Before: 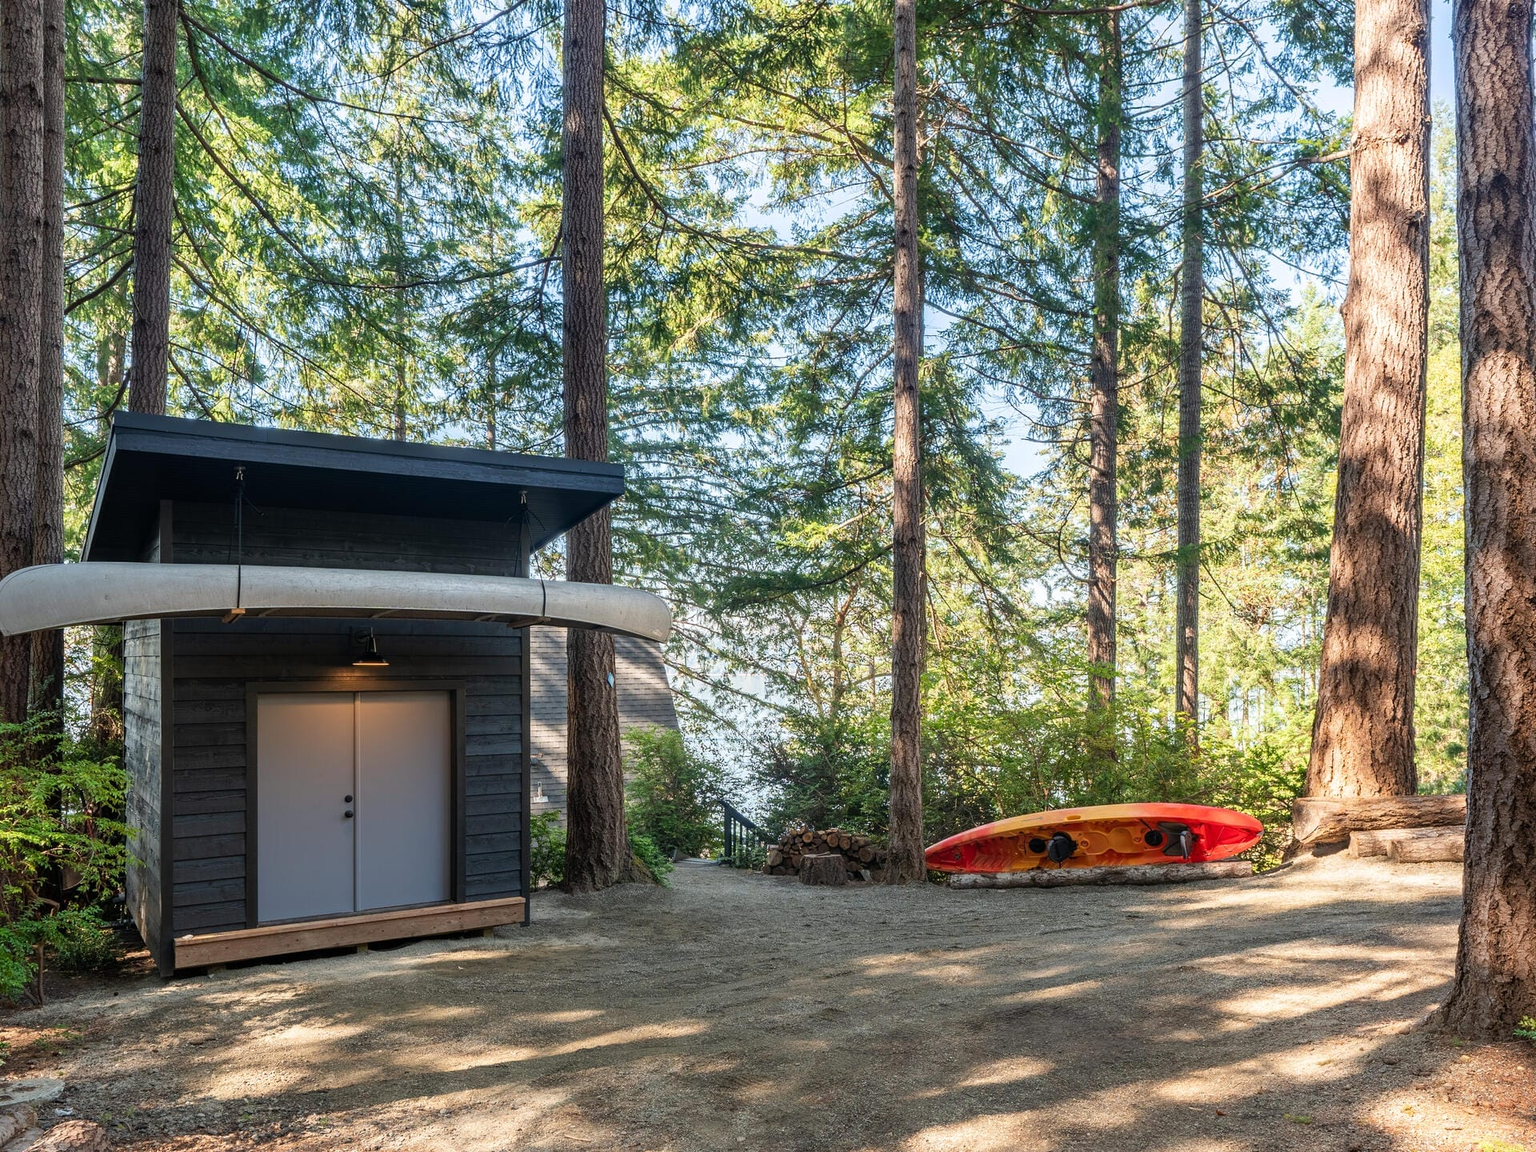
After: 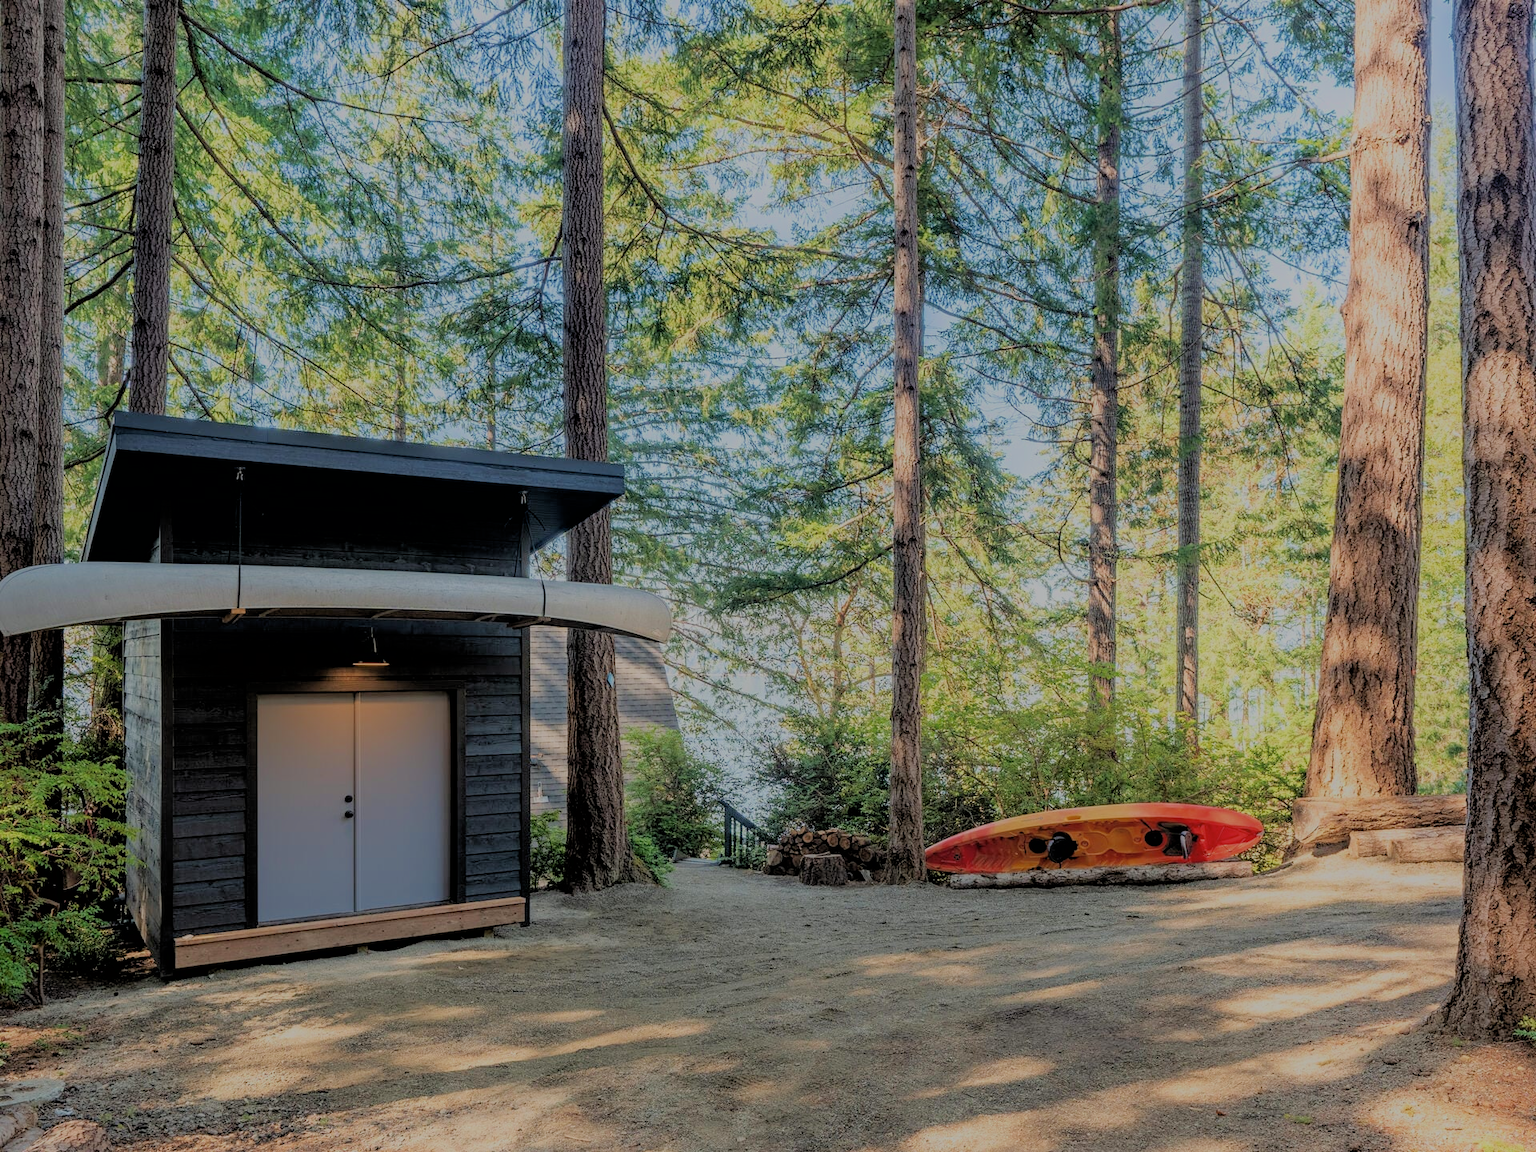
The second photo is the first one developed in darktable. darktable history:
filmic rgb: black relative exposure -4.42 EV, white relative exposure 6.58 EV, hardness 1.85, contrast 0.511, color science v6 (2022)
velvia: strength 14.78%
contrast brightness saturation: saturation -0.062
shadows and highlights: shadows -21.98, highlights 99.67, soften with gaussian
